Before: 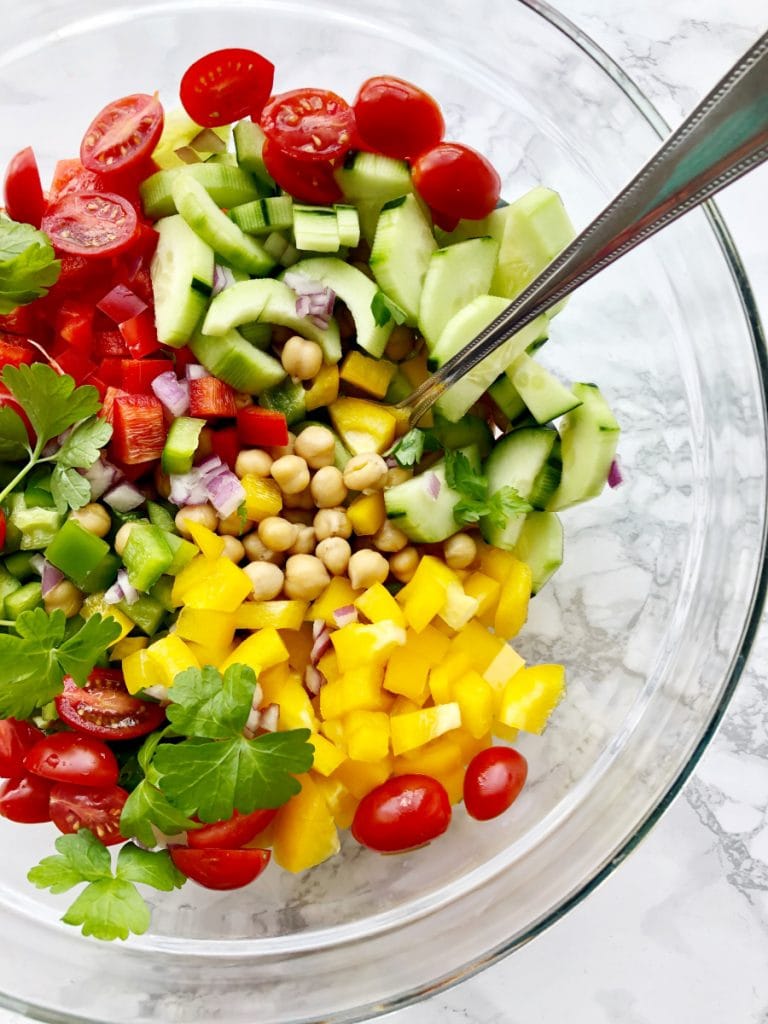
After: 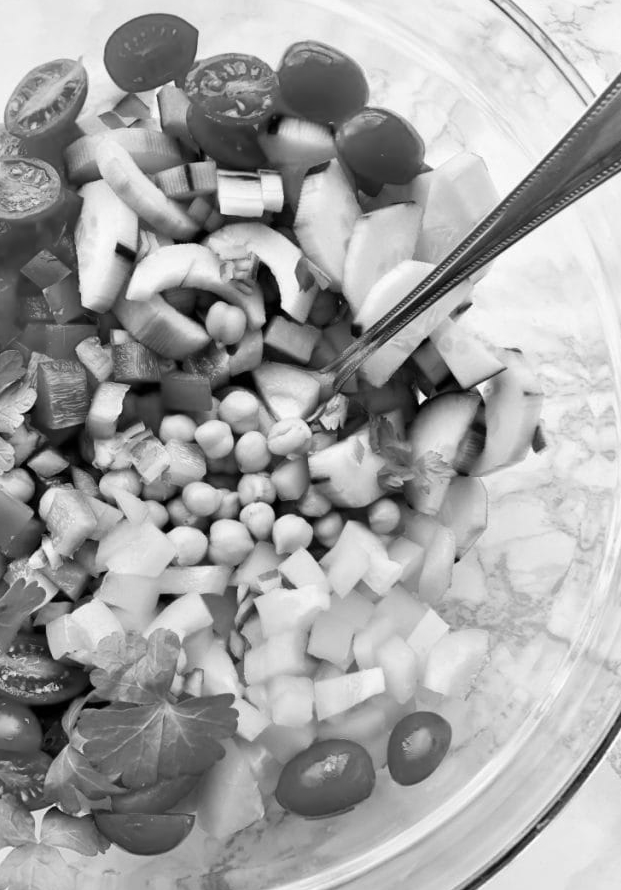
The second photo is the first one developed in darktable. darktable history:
monochrome: on, module defaults
crop: left 9.929%, top 3.475%, right 9.188%, bottom 9.529%
